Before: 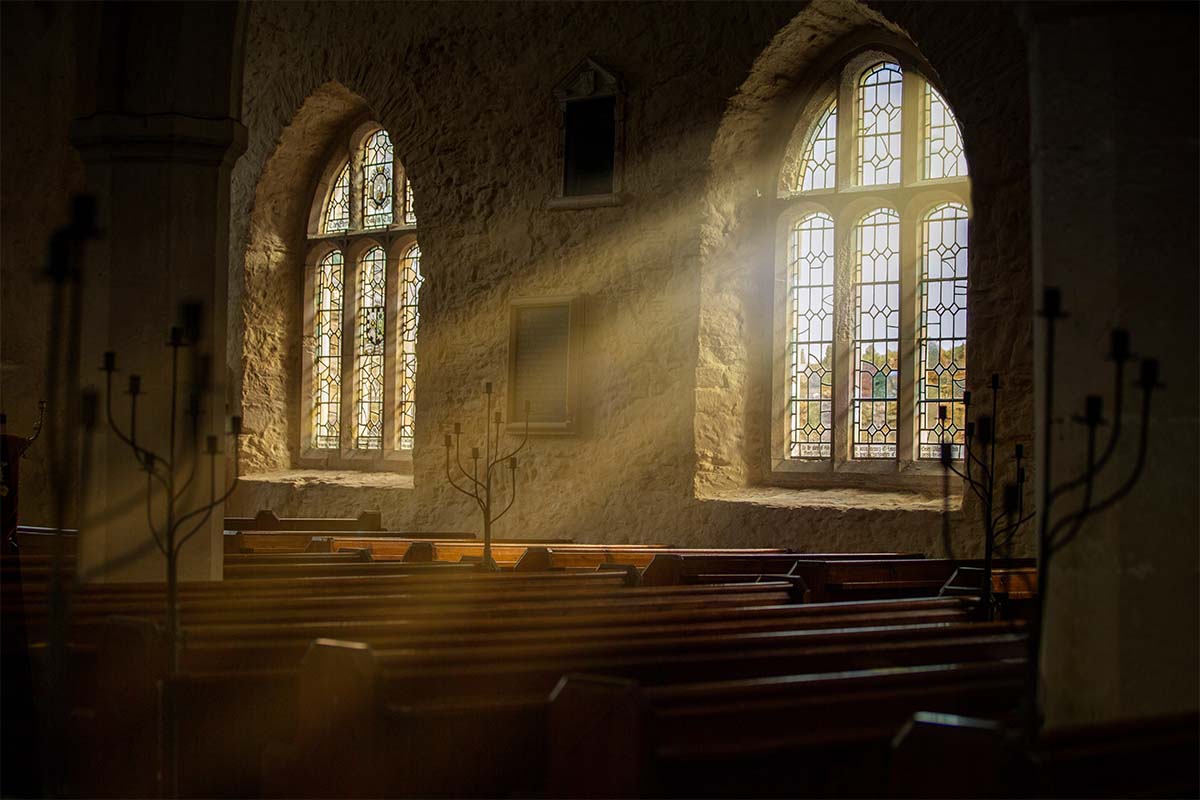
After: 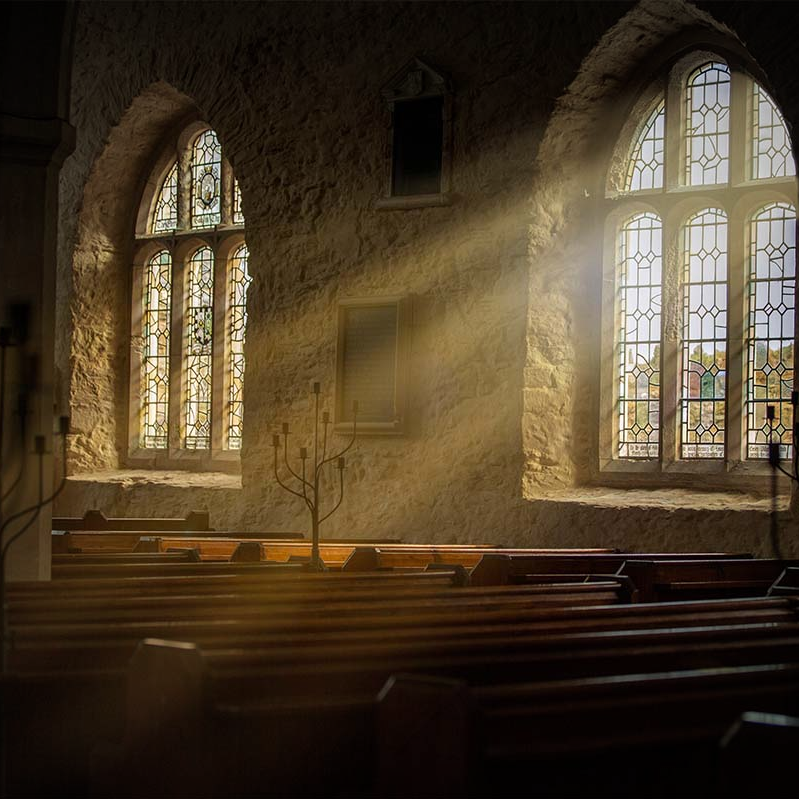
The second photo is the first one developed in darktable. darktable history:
crop and rotate: left 14.385%, right 18.948%
vignetting: fall-off radius 100%, width/height ratio 1.337
